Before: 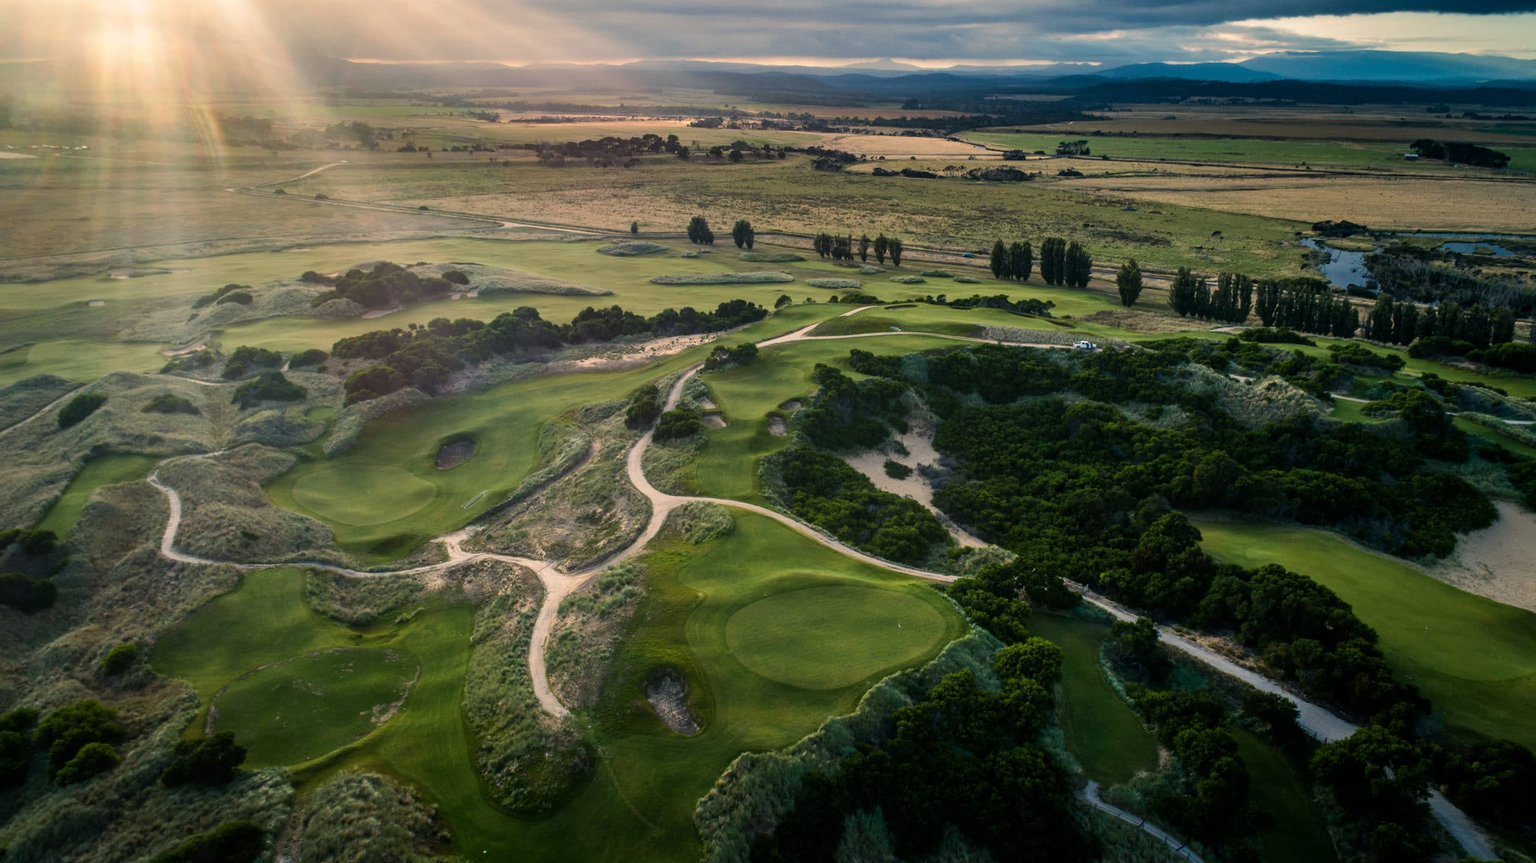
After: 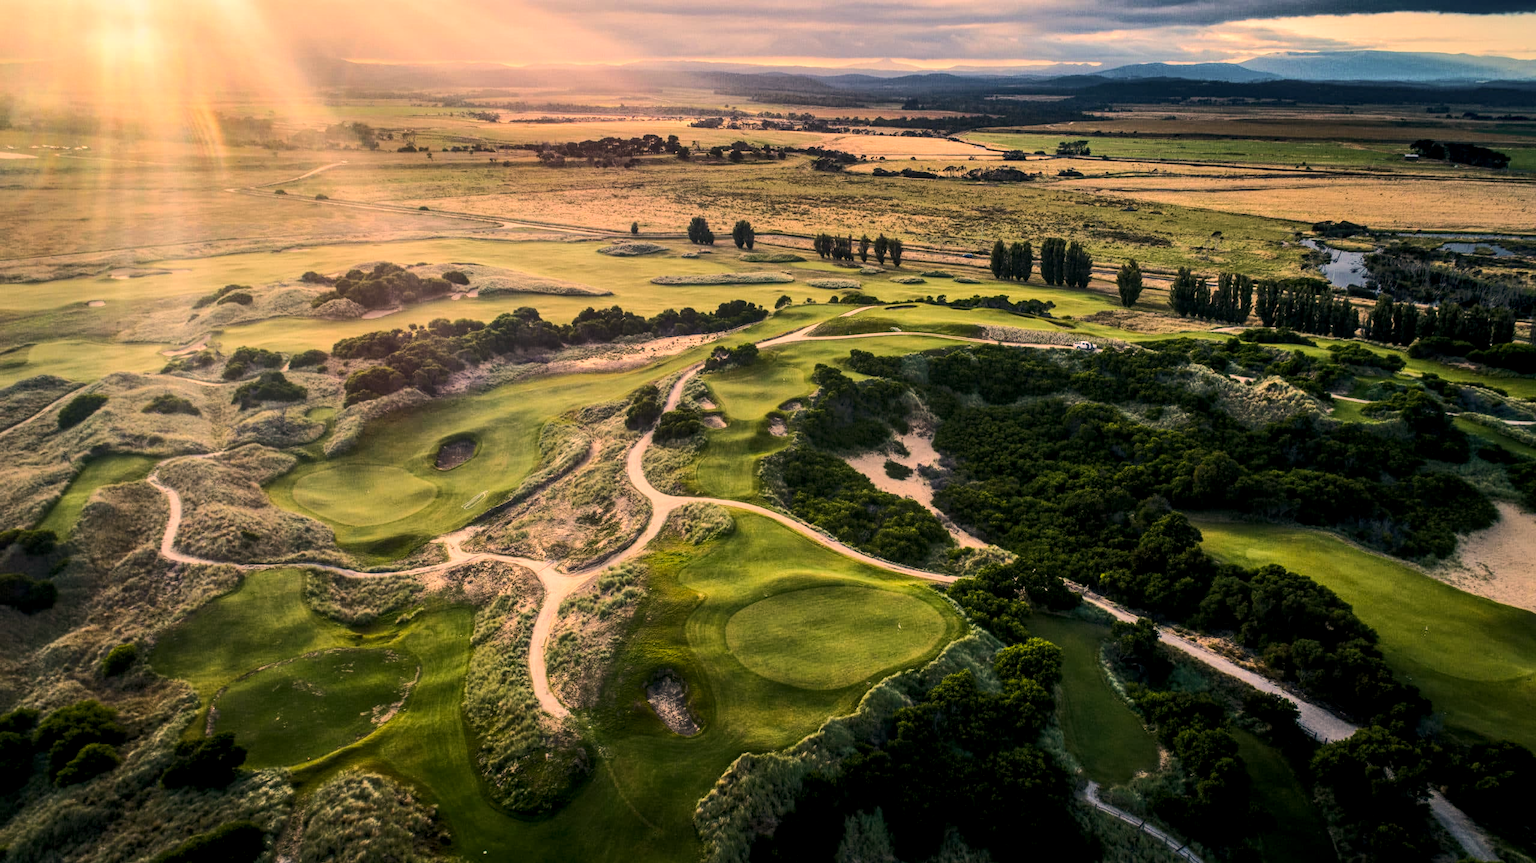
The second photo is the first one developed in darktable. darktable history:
local contrast: highlights 99%, shadows 86%, detail 160%, midtone range 0.2
color correction: highlights a* 17.88, highlights b* 18.79
rgb curve: curves: ch0 [(0, 0) (0.284, 0.292) (0.505, 0.644) (1, 1)], compensate middle gray true
